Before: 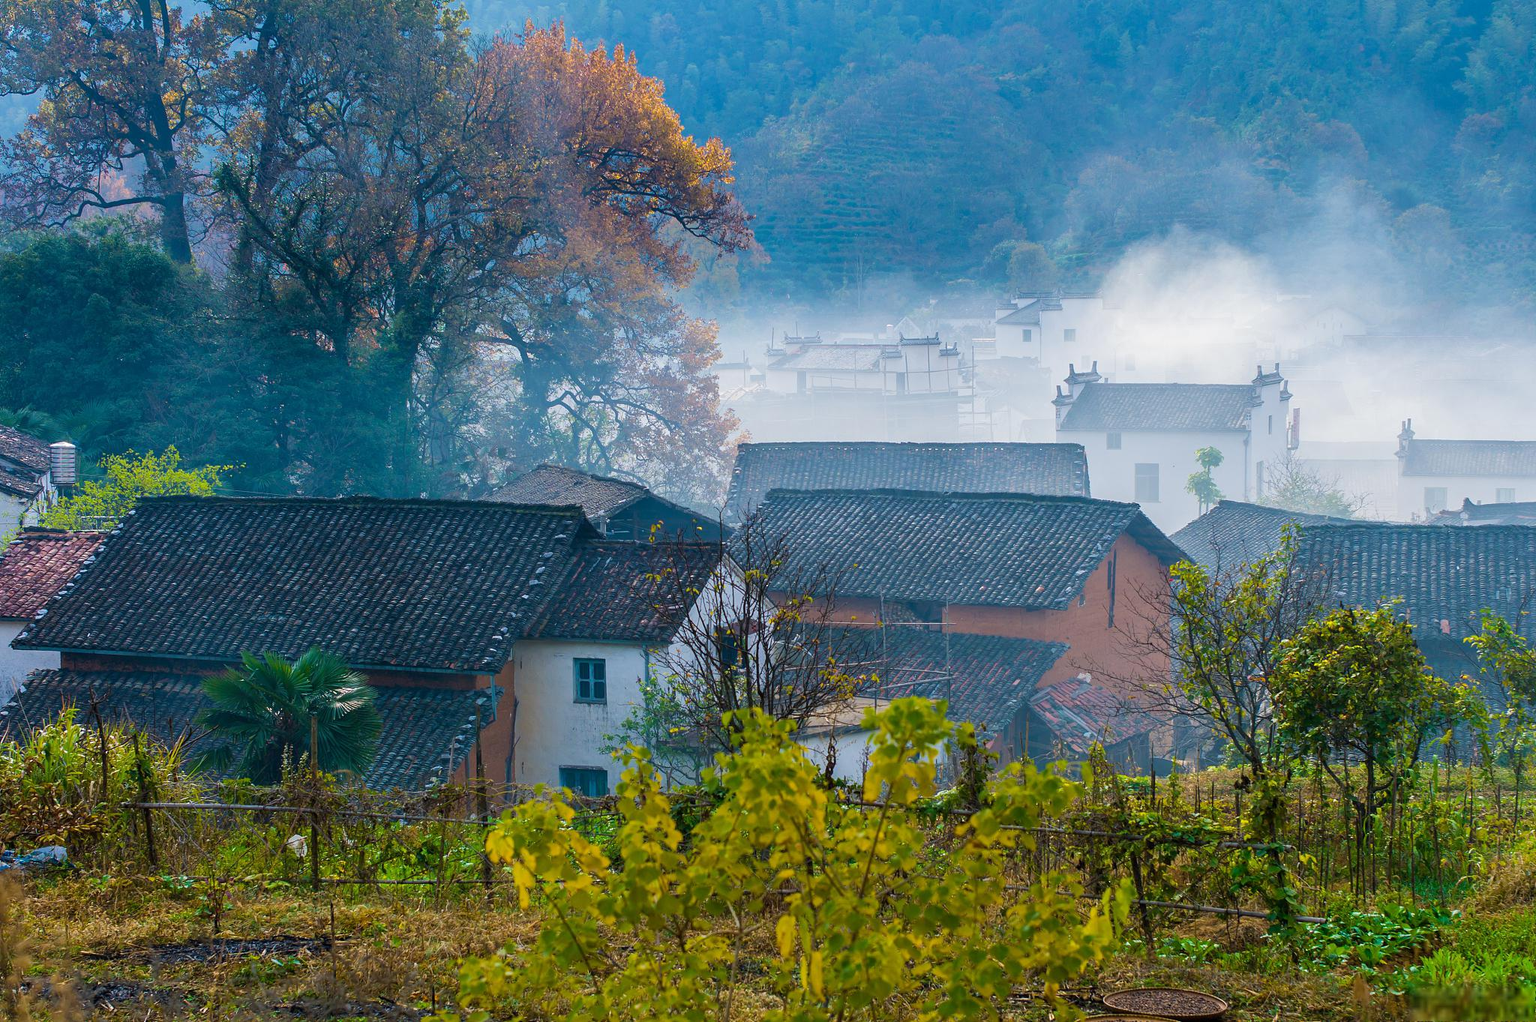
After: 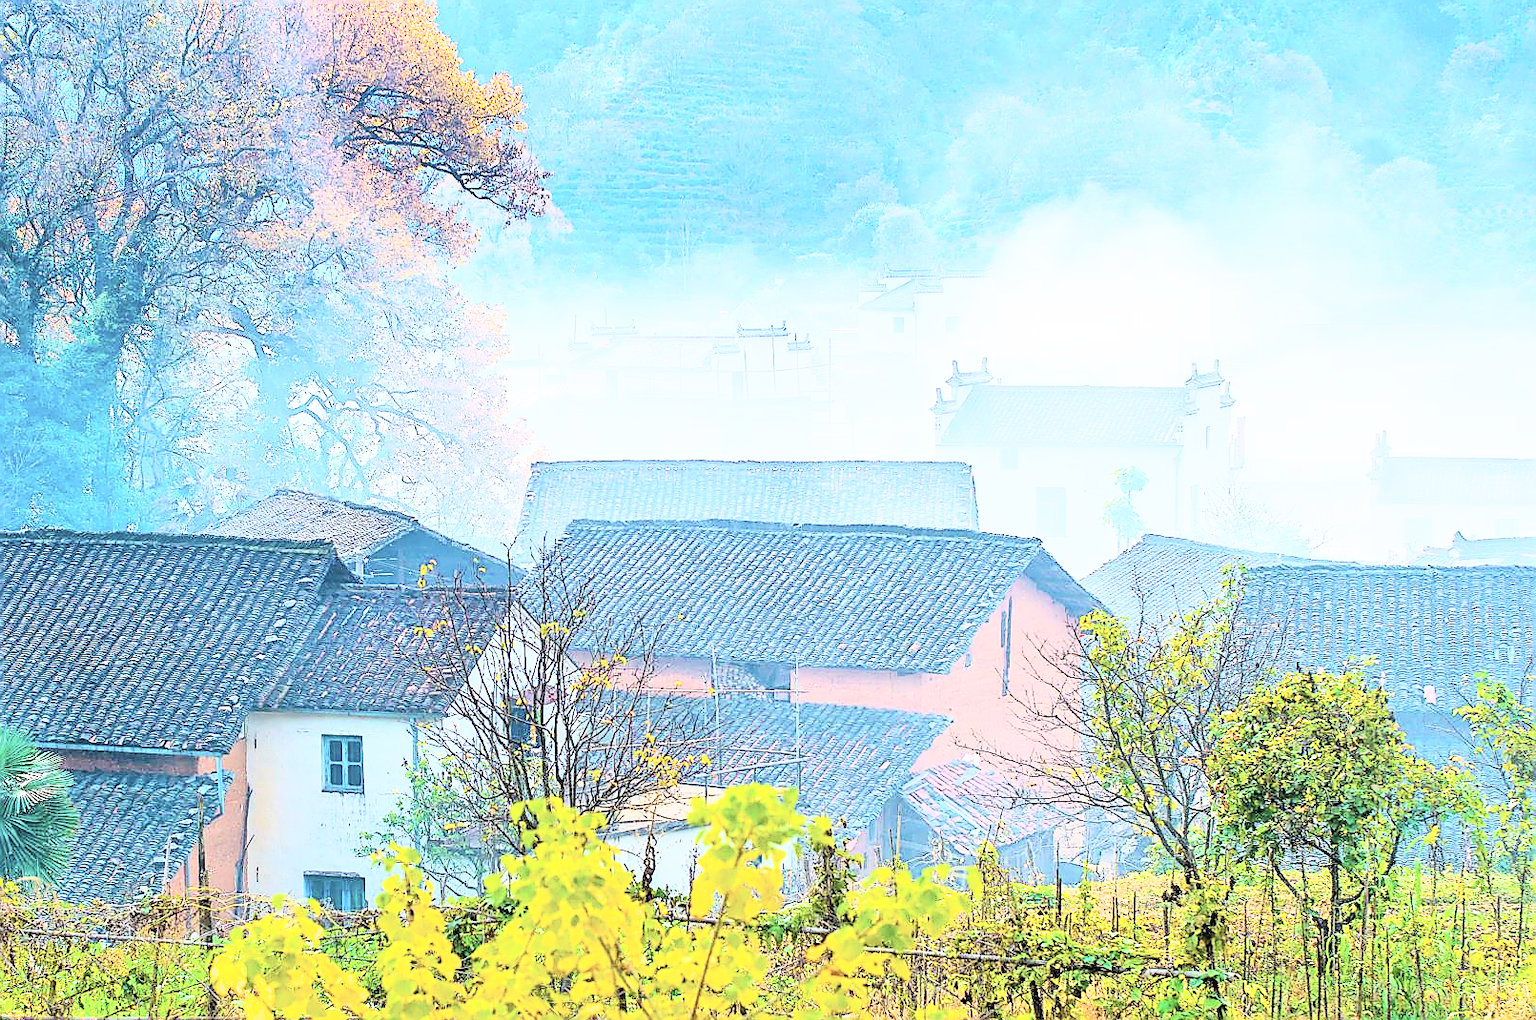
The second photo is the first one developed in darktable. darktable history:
sharpen: radius 1.419, amount 1.259, threshold 0.775
crop and rotate: left 20.866%, top 7.876%, right 0.446%, bottom 13.604%
local contrast: mode bilateral grid, contrast 15, coarseness 35, detail 104%, midtone range 0.2
tone equalizer: -7 EV 0.156 EV, -6 EV 0.562 EV, -5 EV 1.18 EV, -4 EV 1.35 EV, -3 EV 1.18 EV, -2 EV 0.6 EV, -1 EV 0.159 EV, mask exposure compensation -0.494 EV
filmic rgb: black relative exposure -5.05 EV, white relative exposure 3.95 EV, hardness 2.89, contrast 1.297
contrast brightness saturation: contrast 0.381, brightness 0.53
exposure: black level correction 0, exposure 1.186 EV, compensate highlight preservation false
